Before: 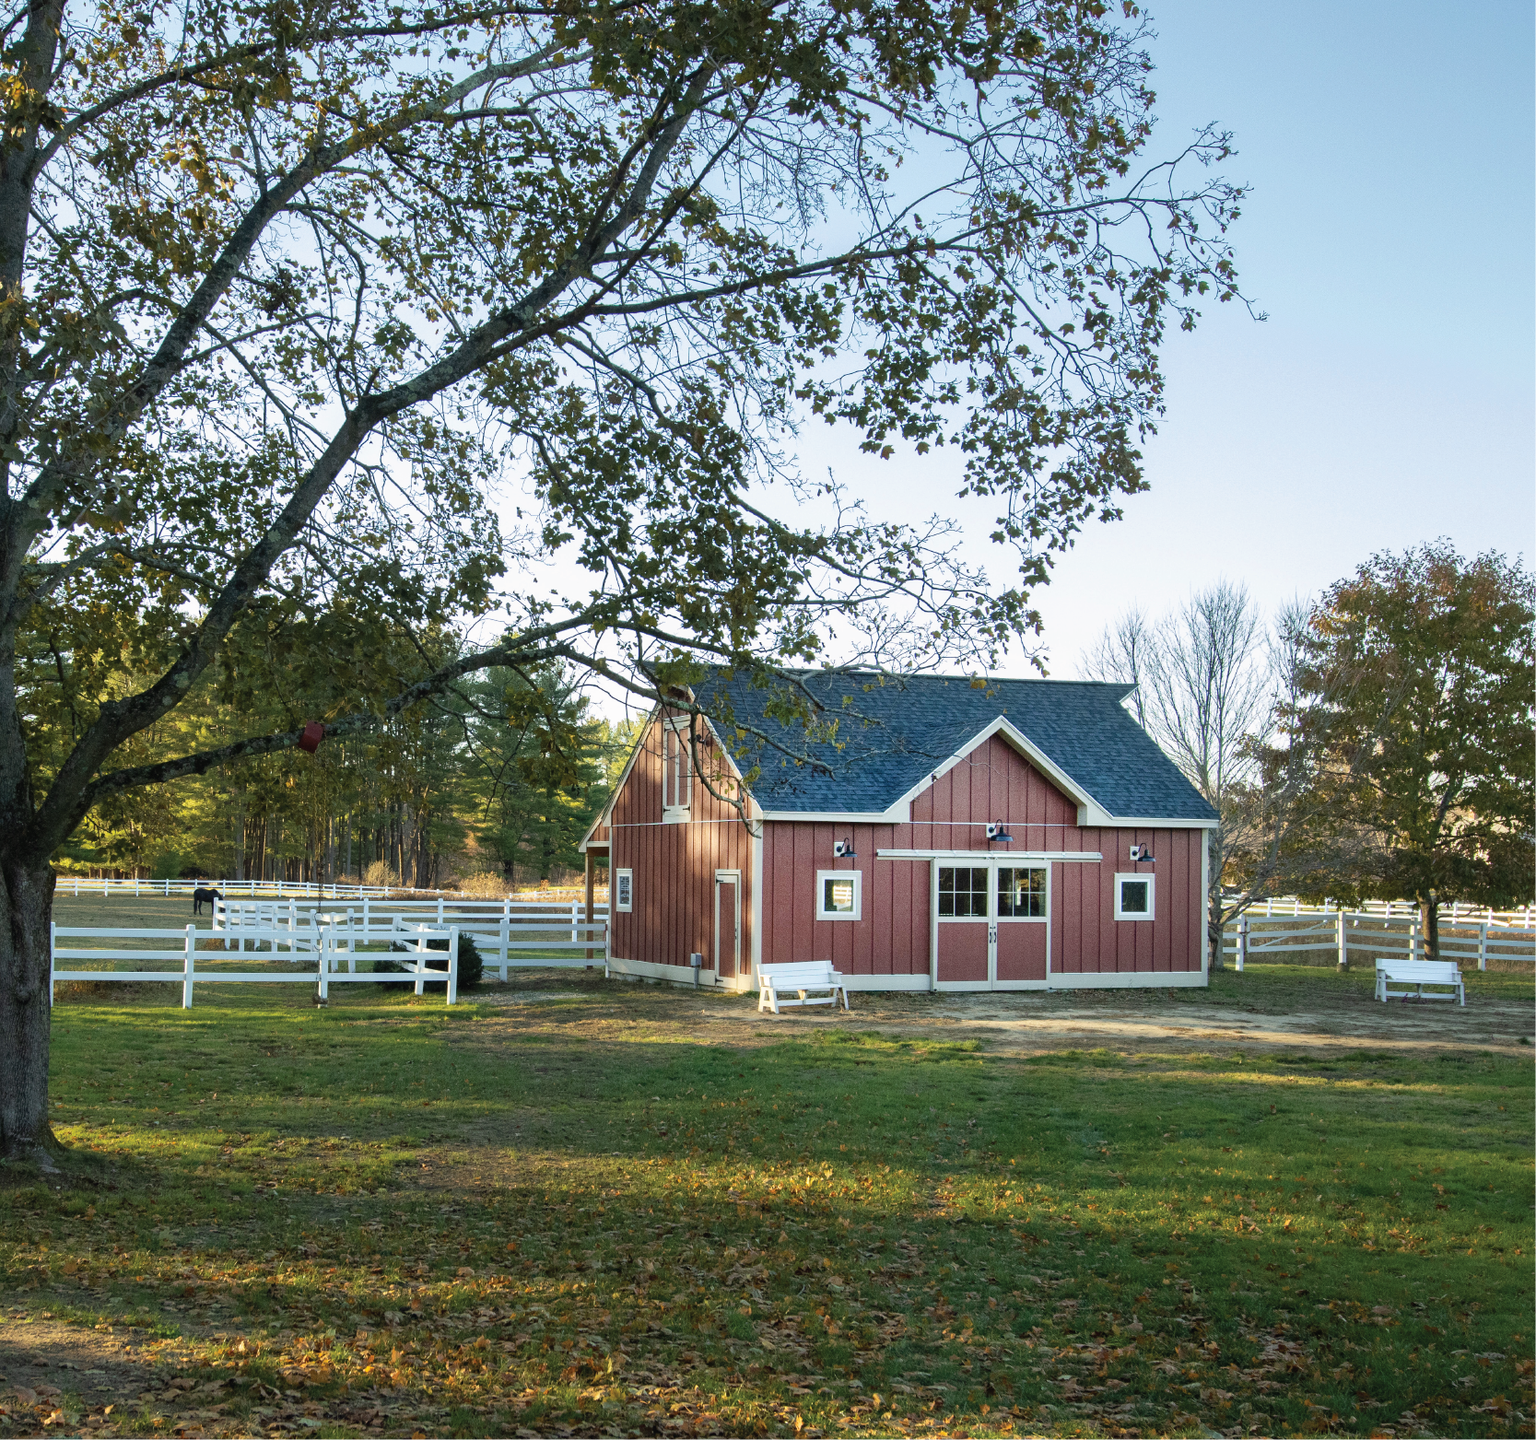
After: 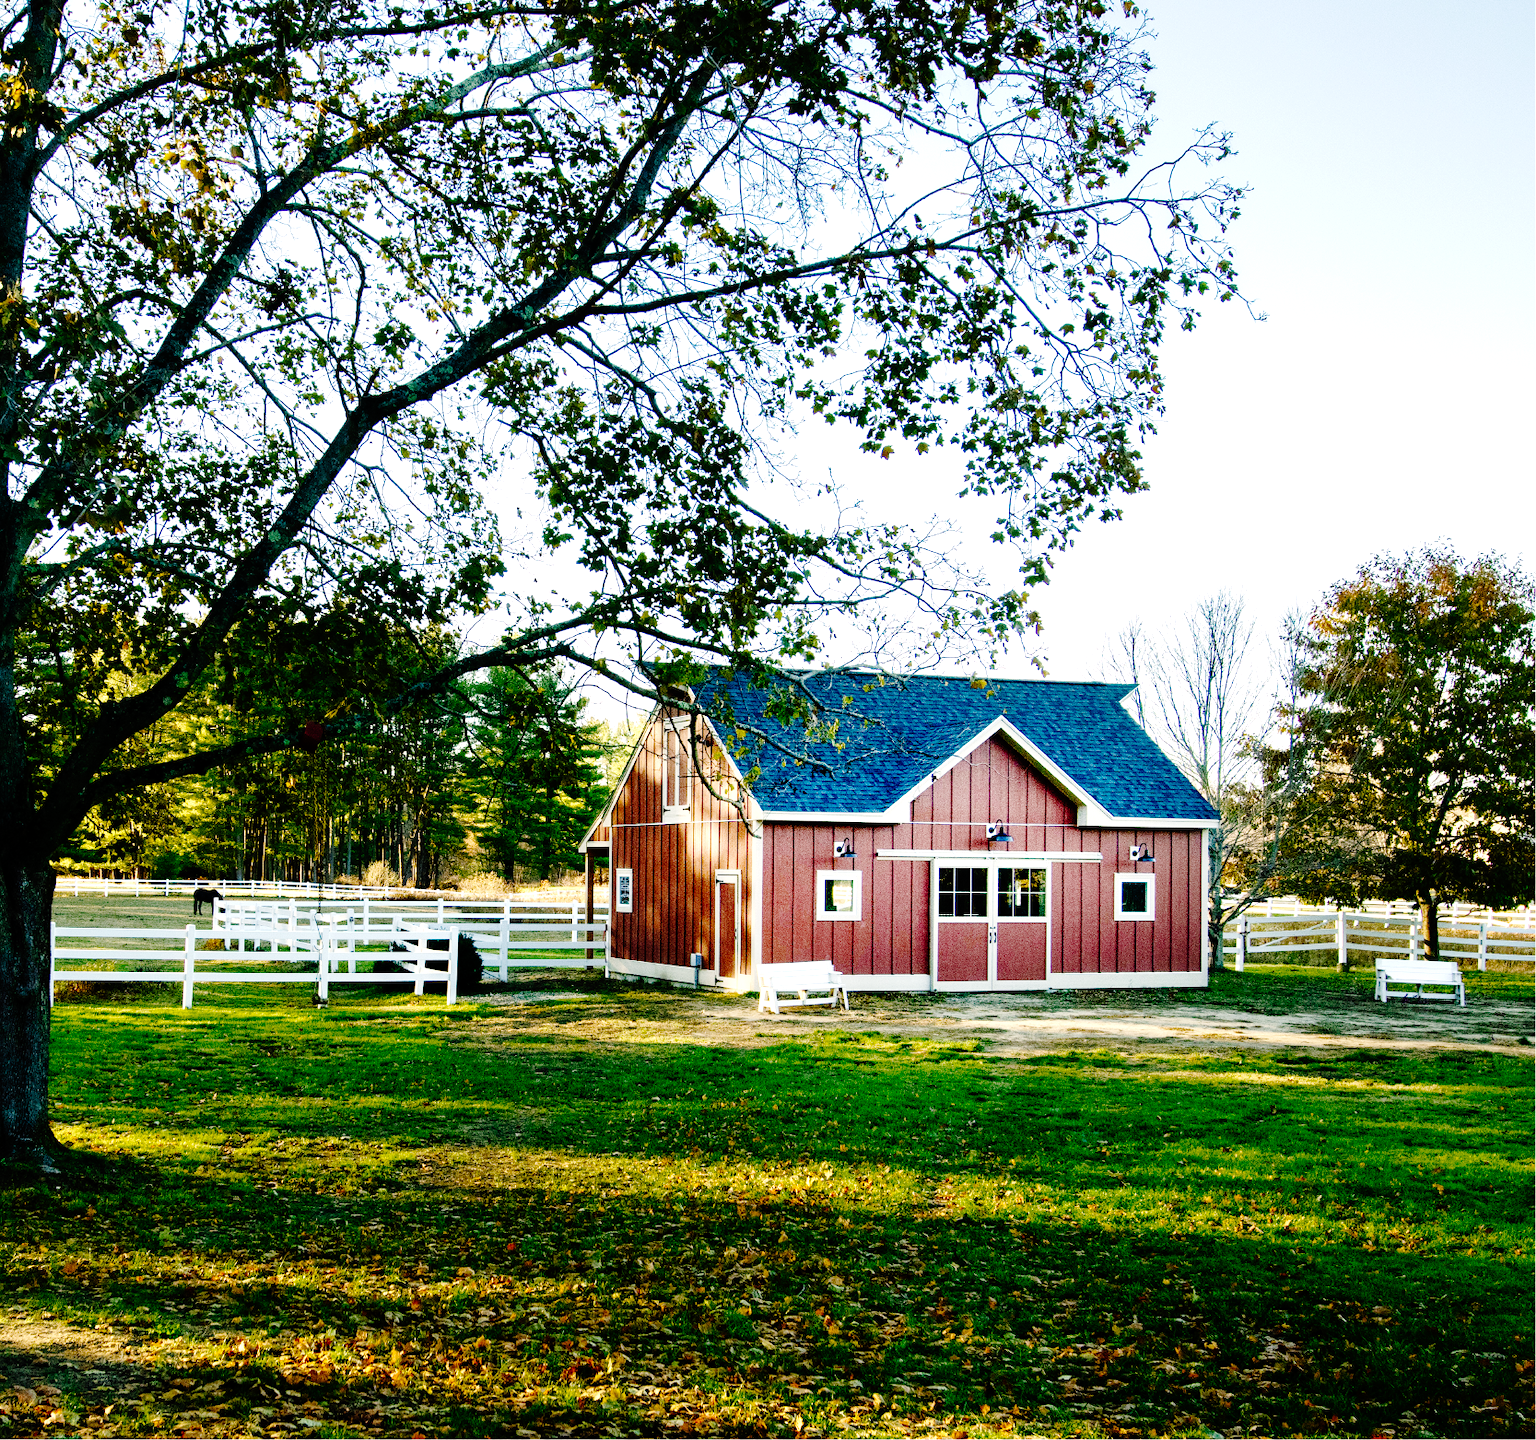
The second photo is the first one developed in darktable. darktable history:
color balance rgb: shadows lift › chroma 2%, shadows lift › hue 185.64°, power › luminance 1.48%, highlights gain › chroma 3%, highlights gain › hue 54.51°, global offset › luminance -0.4%, perceptual saturation grading › highlights -18.47%, perceptual saturation grading › mid-tones 6.62%, perceptual saturation grading › shadows 28.22%, perceptual brilliance grading › highlights 15.68%, perceptual brilliance grading › shadows -14.29%, global vibrance 25.96%, contrast 6.45%
base curve: curves: ch0 [(0, 0) (0.036, 0.01) (0.123, 0.254) (0.258, 0.504) (0.507, 0.748) (1, 1)], preserve colors none
